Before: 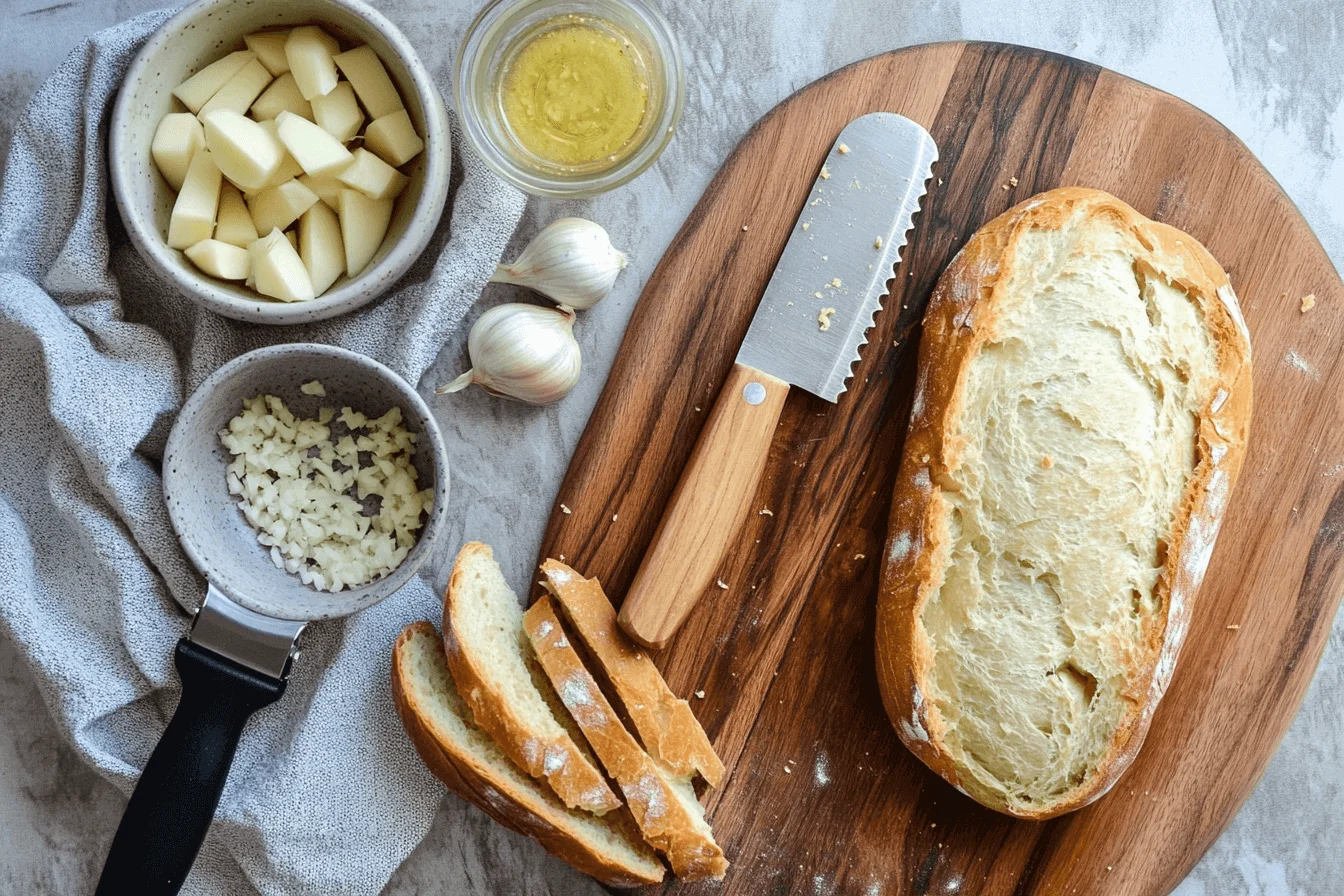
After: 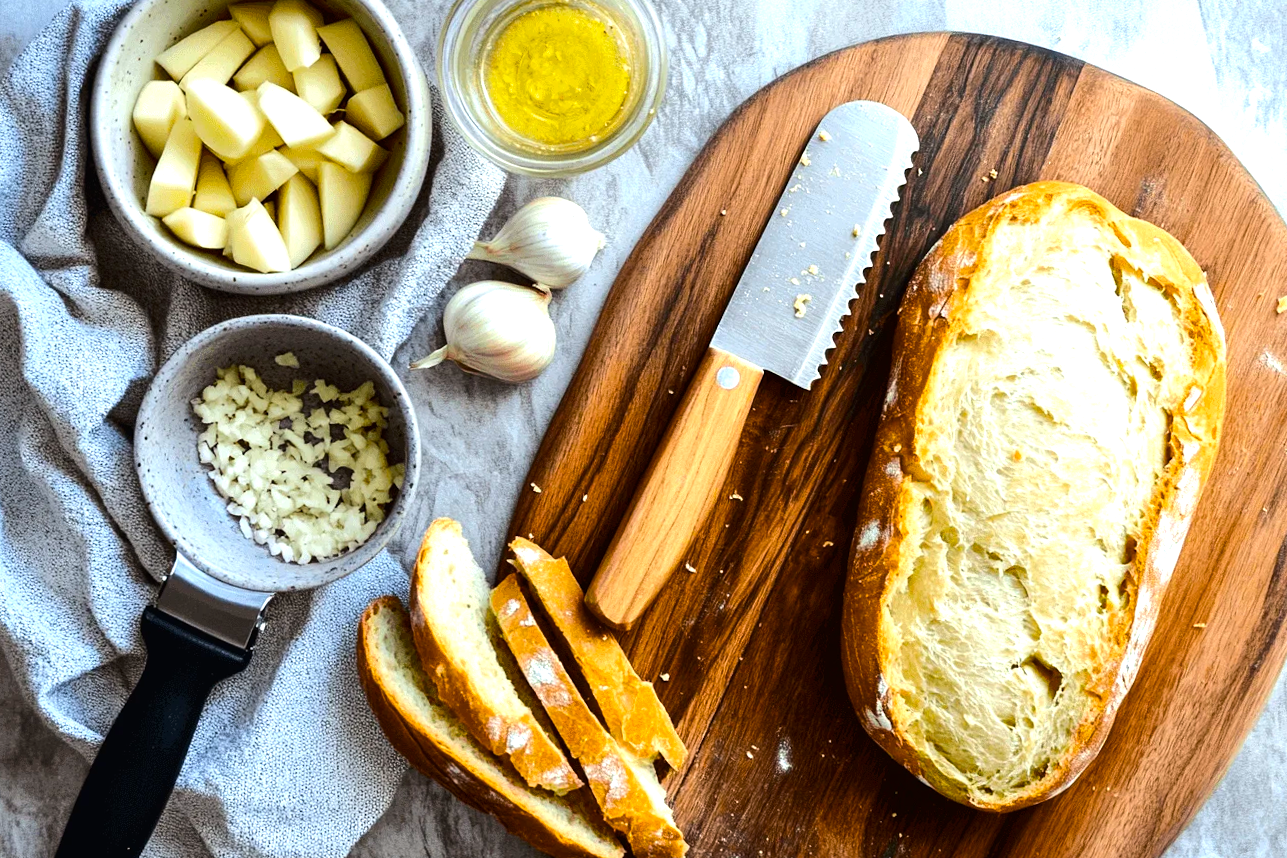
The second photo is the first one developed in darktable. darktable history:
tone equalizer: -8 EV -0.75 EV, -7 EV -0.7 EV, -6 EV -0.6 EV, -5 EV -0.4 EV, -3 EV 0.4 EV, -2 EV 0.6 EV, -1 EV 0.7 EV, +0 EV 0.75 EV, edges refinement/feathering 500, mask exposure compensation -1.57 EV, preserve details no
contrast brightness saturation: contrast 0.03, brightness -0.04
crop and rotate: angle -1.69°
color balance rgb: linear chroma grading › global chroma 15%, perceptual saturation grading › global saturation 30%
